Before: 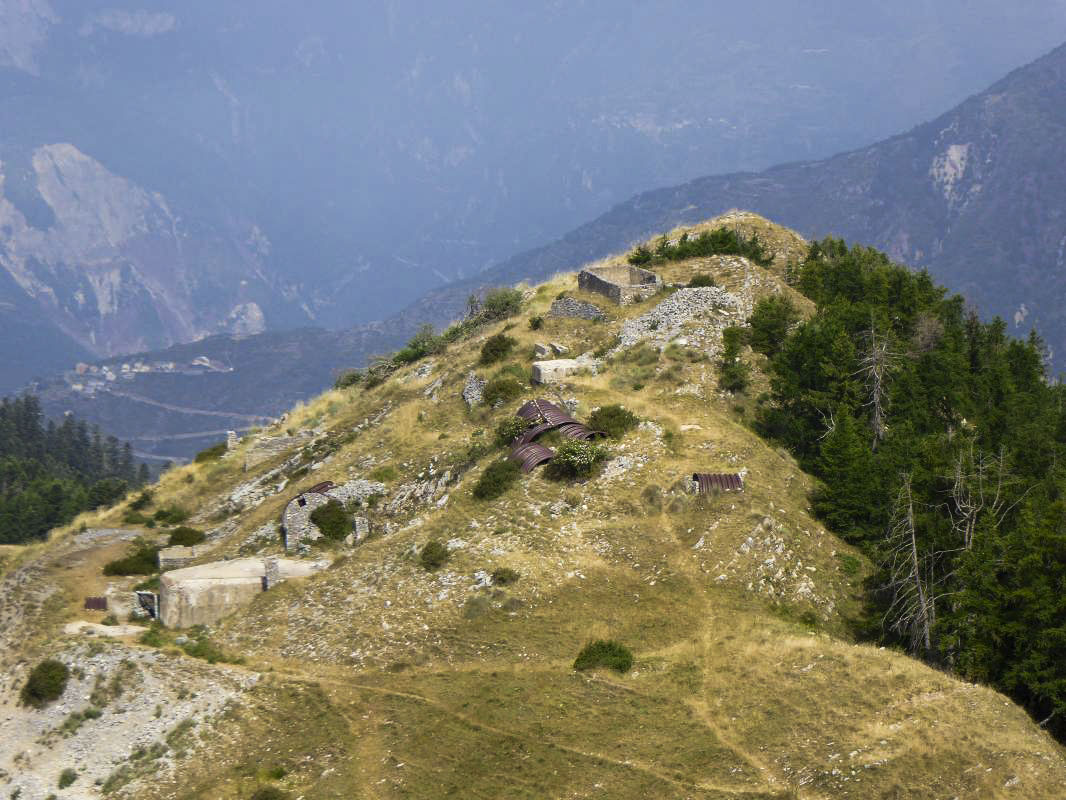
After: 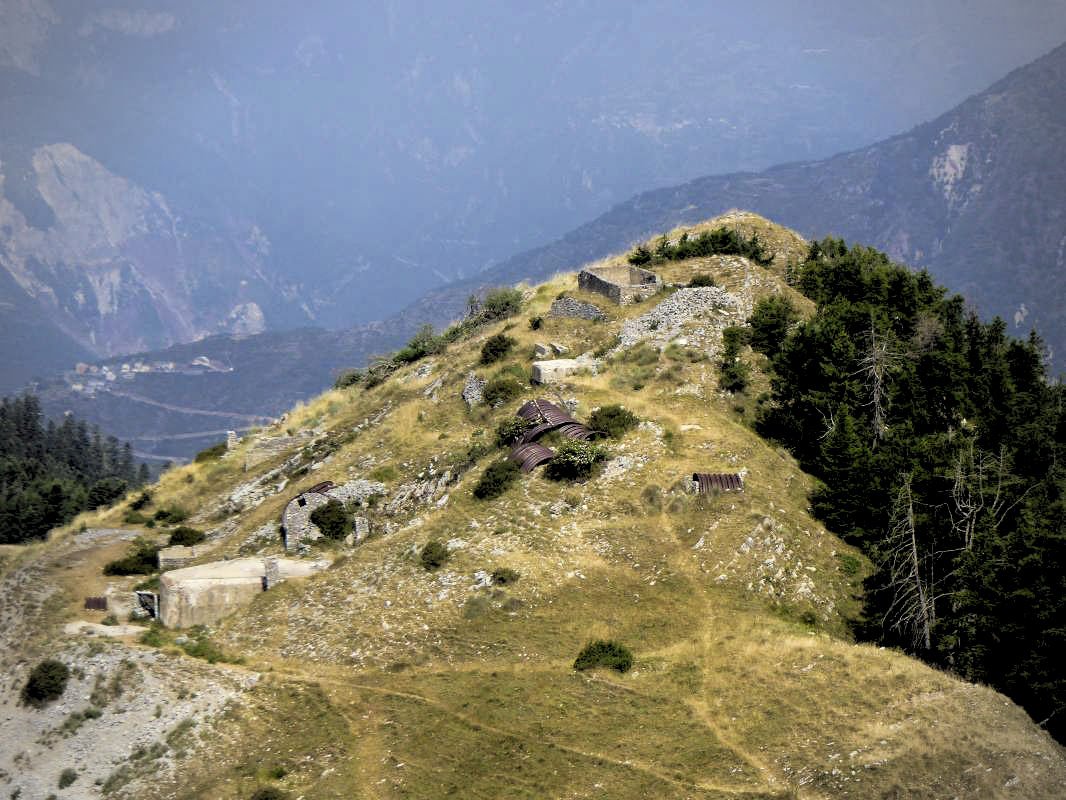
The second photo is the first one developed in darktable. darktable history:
rgb levels: levels [[0.029, 0.461, 0.922], [0, 0.5, 1], [0, 0.5, 1]]
vignetting: on, module defaults
